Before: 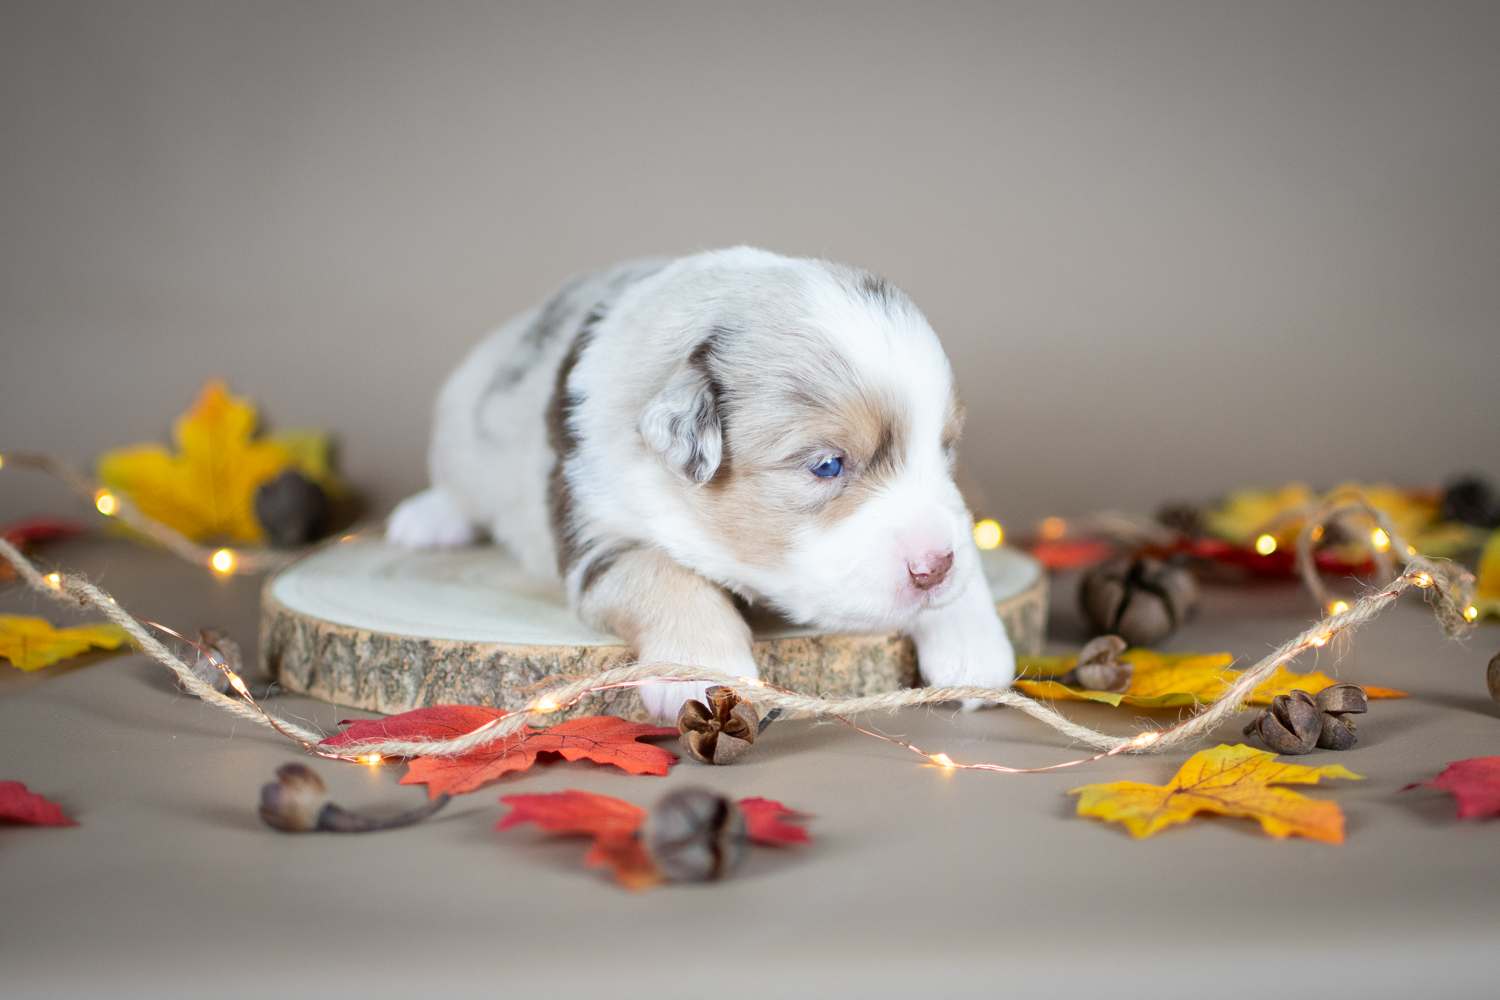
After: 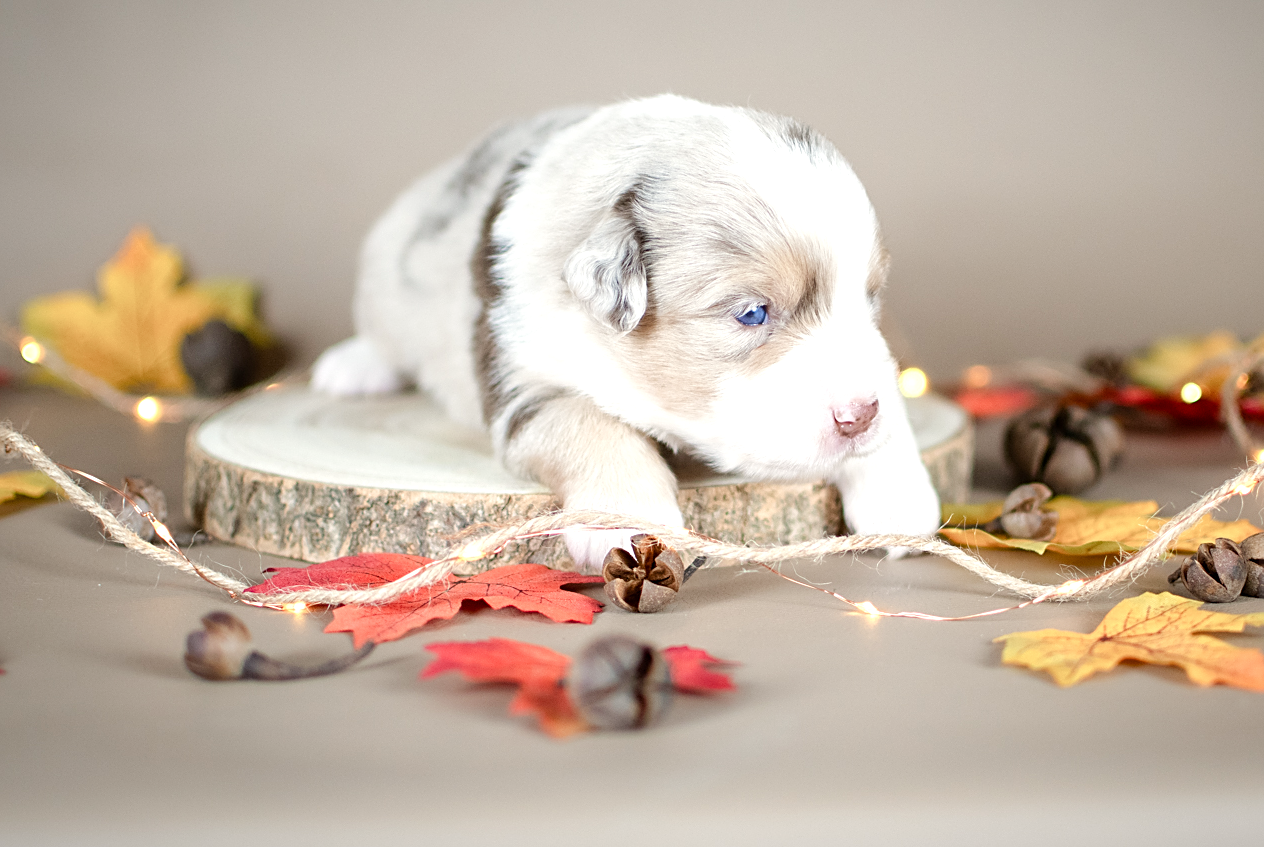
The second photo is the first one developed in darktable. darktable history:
color calibration: x 0.336, y 0.349, temperature 5453.48 K
crop and rotate: left 5.008%, top 15.202%, right 10.668%
color balance rgb: perceptual saturation grading › global saturation -9.622%, perceptual saturation grading › highlights -26.031%, perceptual saturation grading › shadows 21.232%, perceptual brilliance grading › mid-tones 10.831%, perceptual brilliance grading › shadows 15.335%
tone equalizer: -8 EV -0.383 EV, -7 EV -0.422 EV, -6 EV -0.295 EV, -5 EV -0.236 EV, -3 EV 0.25 EV, -2 EV 0.354 EV, -1 EV 0.405 EV, +0 EV 0.437 EV
sharpen: on, module defaults
